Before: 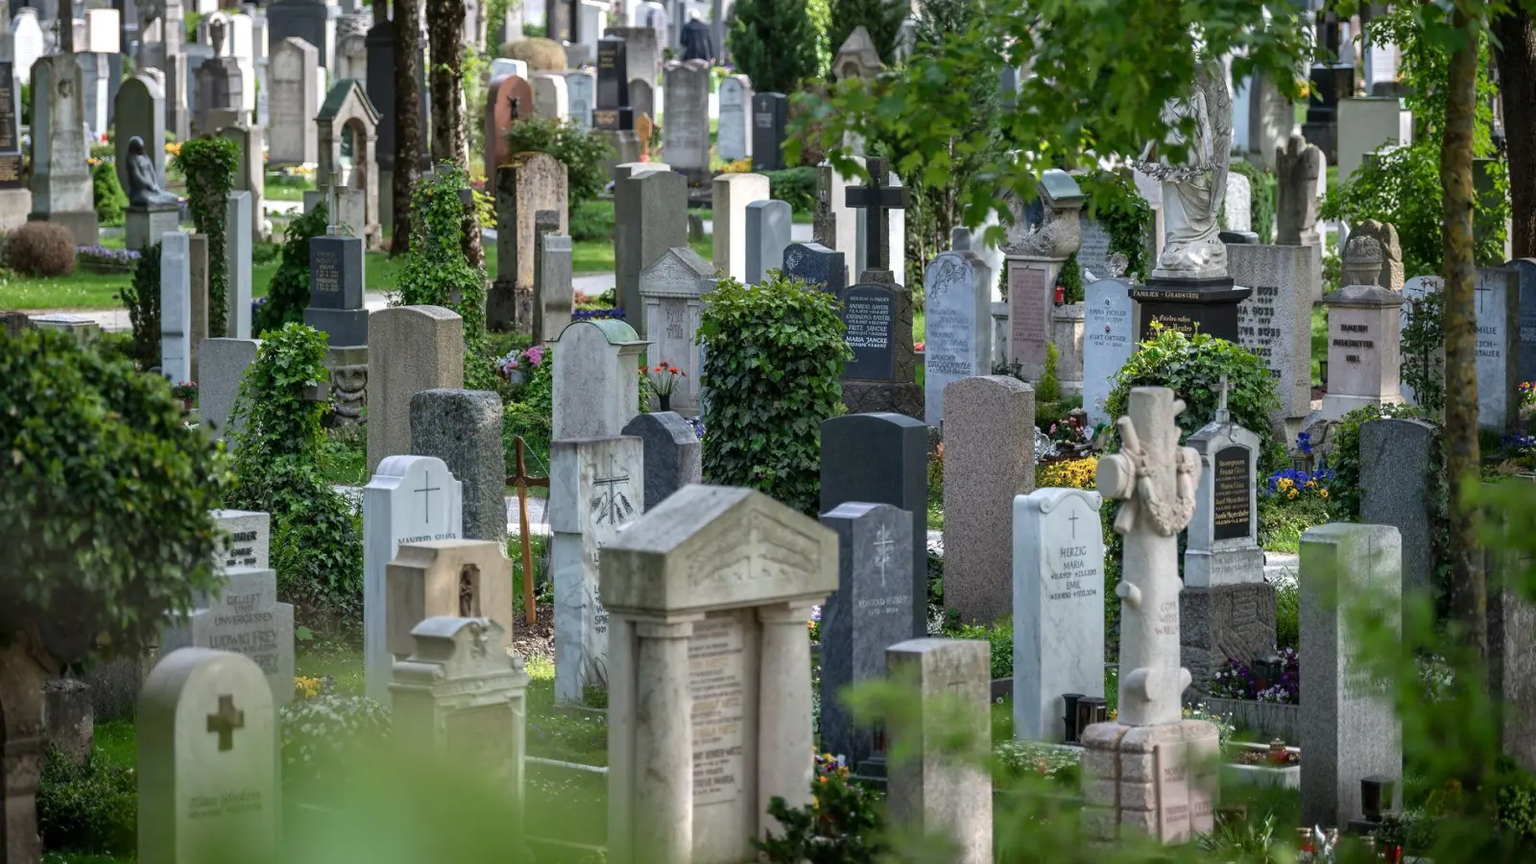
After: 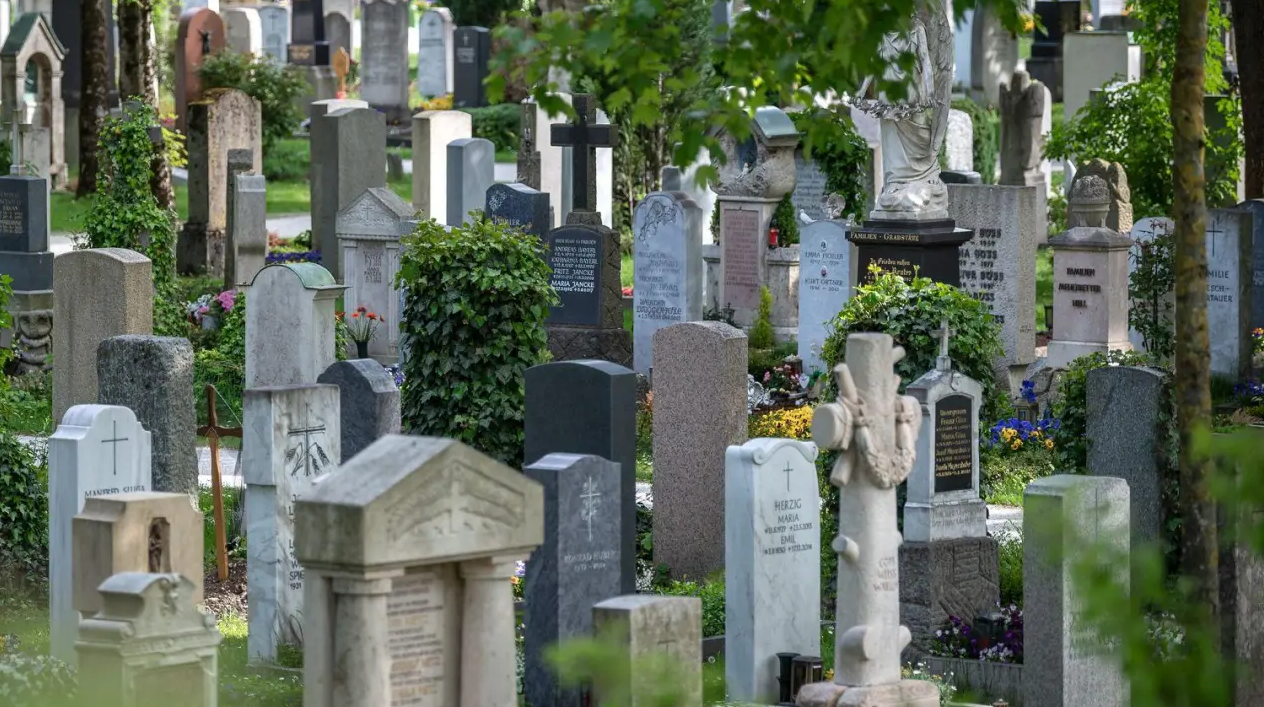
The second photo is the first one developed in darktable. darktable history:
crop and rotate: left 20.662%, top 7.854%, right 0.331%, bottom 13.583%
